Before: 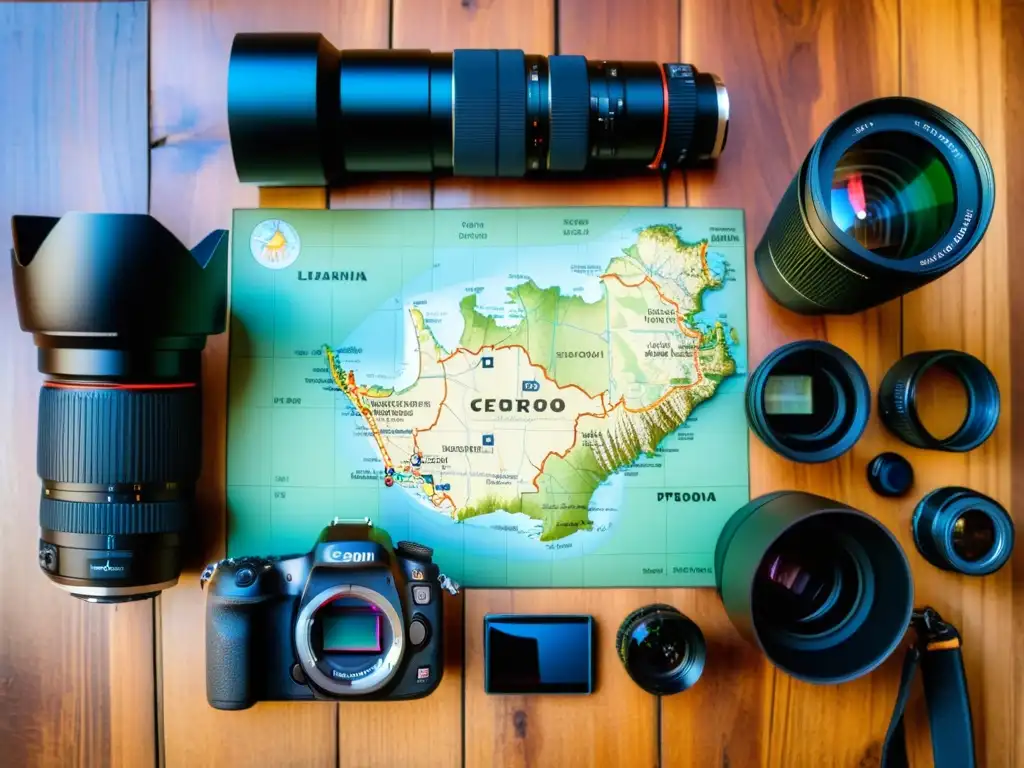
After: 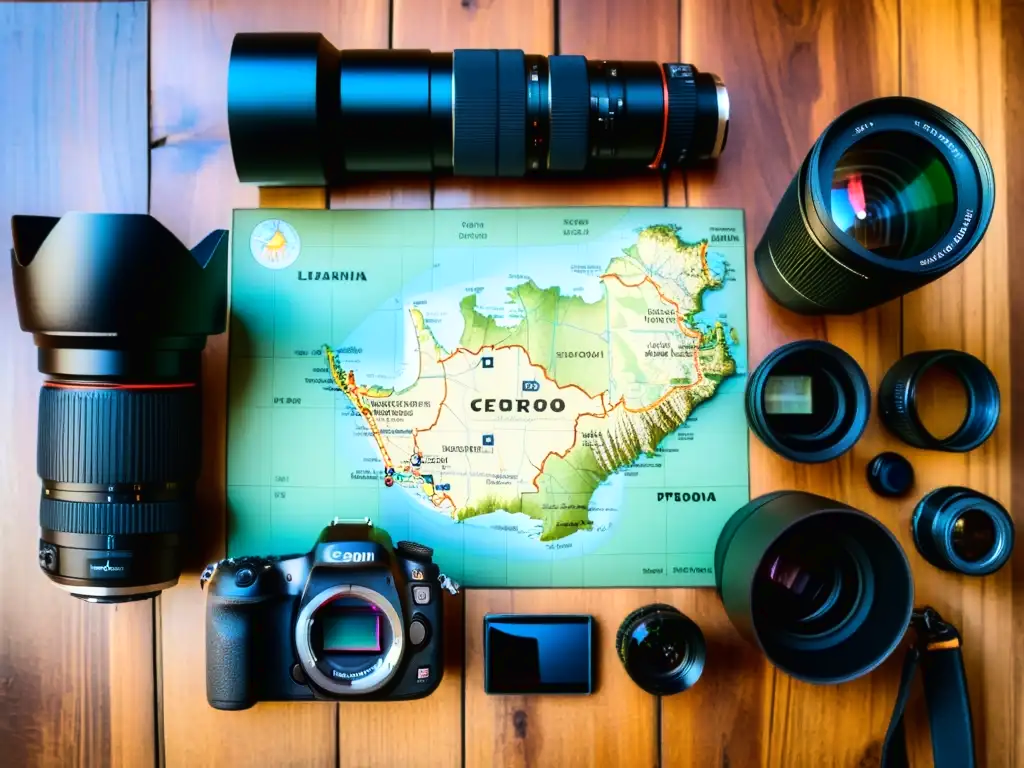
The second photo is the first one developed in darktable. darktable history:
tone curve: curves: ch0 [(0, 0) (0.003, 0.009) (0.011, 0.013) (0.025, 0.019) (0.044, 0.029) (0.069, 0.04) (0.1, 0.053) (0.136, 0.08) (0.177, 0.114) (0.224, 0.151) (0.277, 0.207) (0.335, 0.267) (0.399, 0.35) (0.468, 0.442) (0.543, 0.545) (0.623, 0.656) (0.709, 0.752) (0.801, 0.843) (0.898, 0.932) (1, 1)]
